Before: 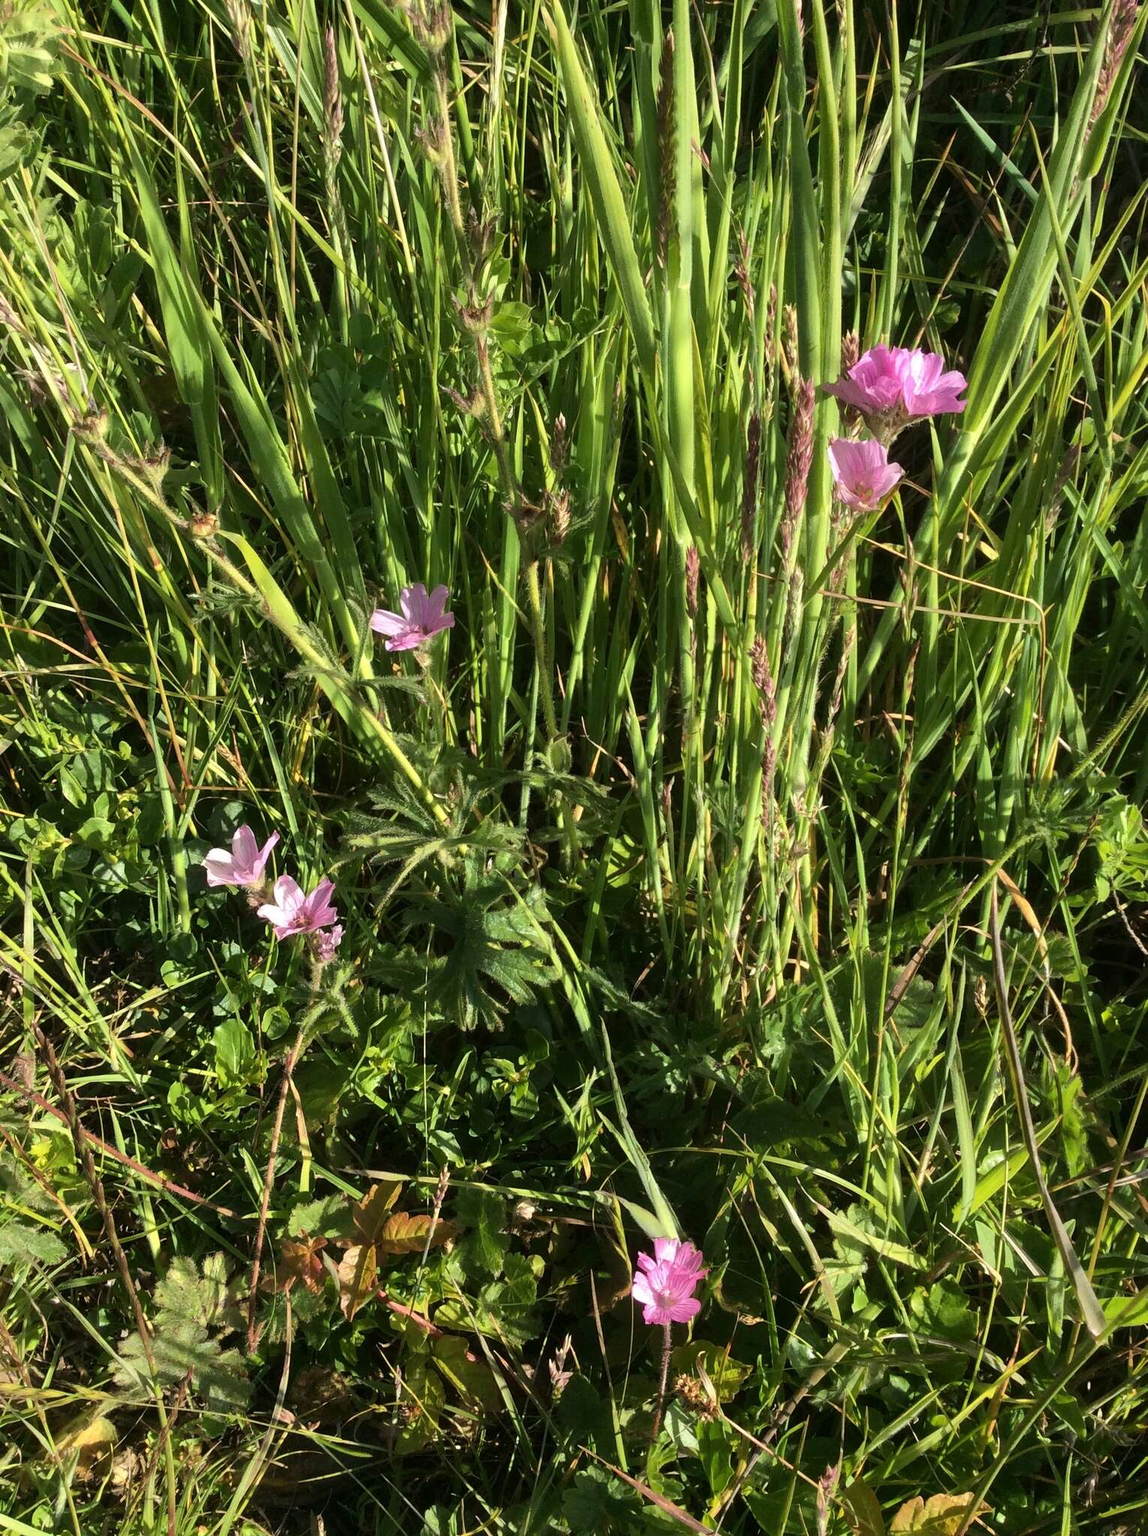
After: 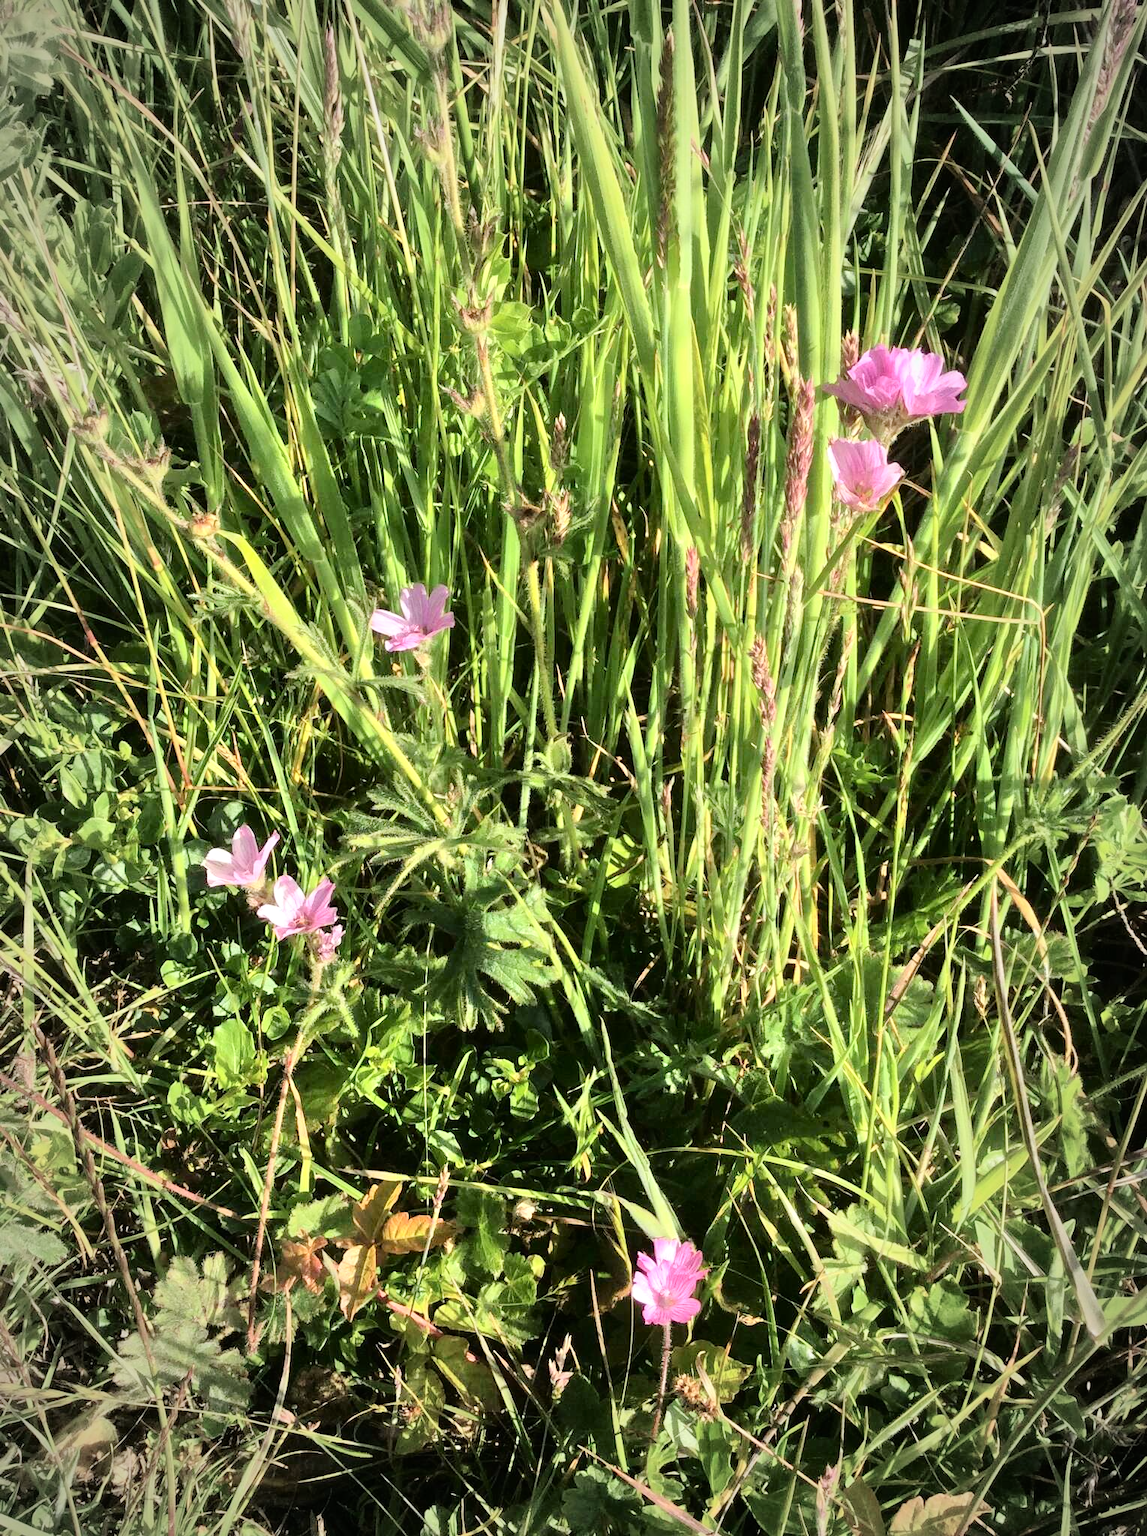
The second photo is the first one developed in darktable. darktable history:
tone equalizer: -7 EV 0.14 EV, -6 EV 0.618 EV, -5 EV 1.14 EV, -4 EV 1.36 EV, -3 EV 1.17 EV, -2 EV 0.6 EV, -1 EV 0.16 EV, mask exposure compensation -0.489 EV
vignetting: fall-off start 67.41%, fall-off radius 66.93%, automatic ratio true
contrast brightness saturation: contrast 0.243, brightness 0.089
